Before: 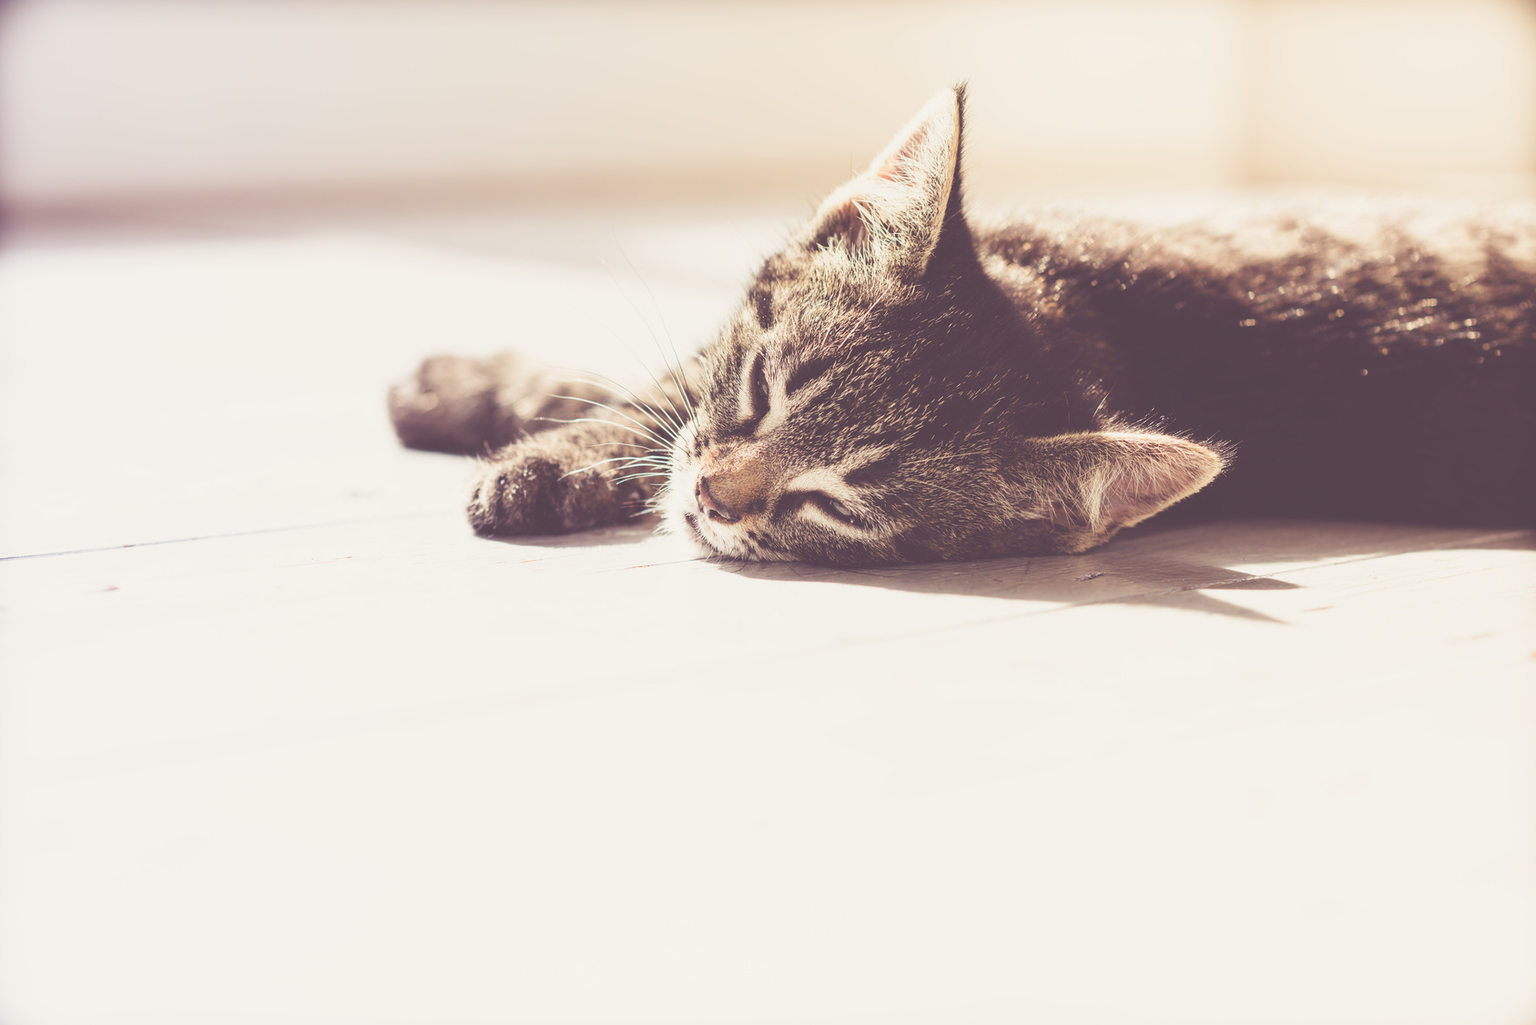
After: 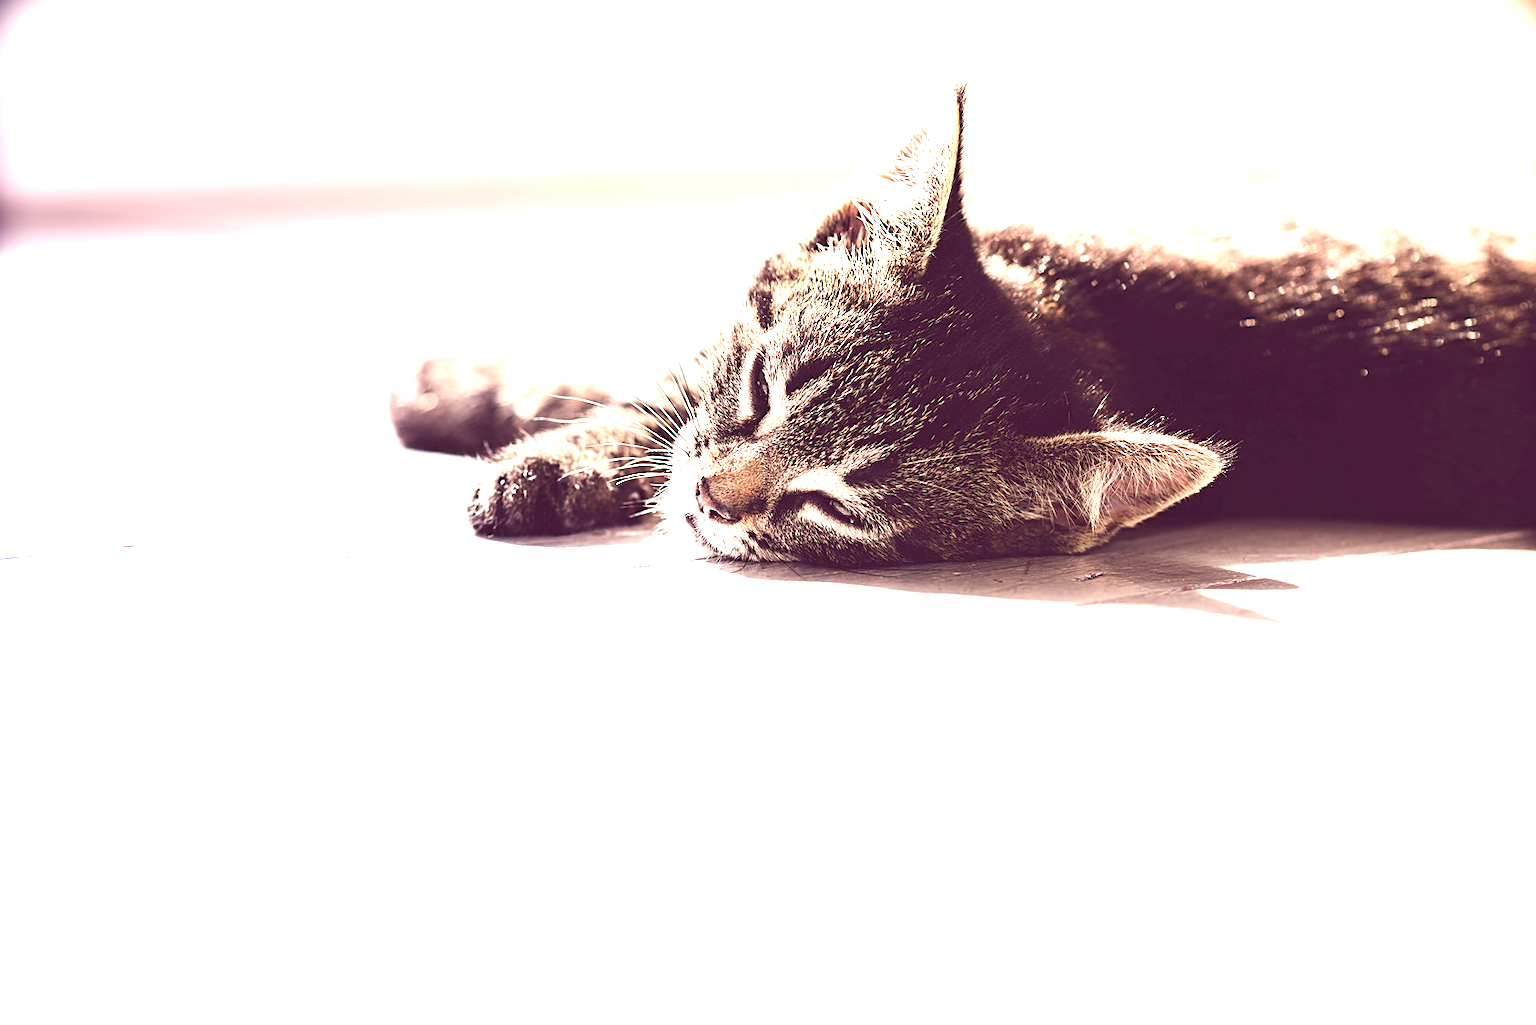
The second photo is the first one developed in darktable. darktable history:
sharpen: on, module defaults
exposure: black level correction 0.046, exposure 0.013 EV, compensate highlight preservation false
color balance rgb: highlights gain › chroma 2.04%, highlights gain › hue 289.2°, perceptual saturation grading › global saturation 14.849%, perceptual brilliance grading › global brilliance 17.733%
contrast brightness saturation: saturation -0.098
tone equalizer: -8 EV -0.001 EV, -7 EV 0.001 EV, -6 EV -0.003 EV, -5 EV -0.01 EV, -4 EV -0.068 EV, -3 EV -0.219 EV, -2 EV -0.287 EV, -1 EV 0.105 EV, +0 EV 0.283 EV
